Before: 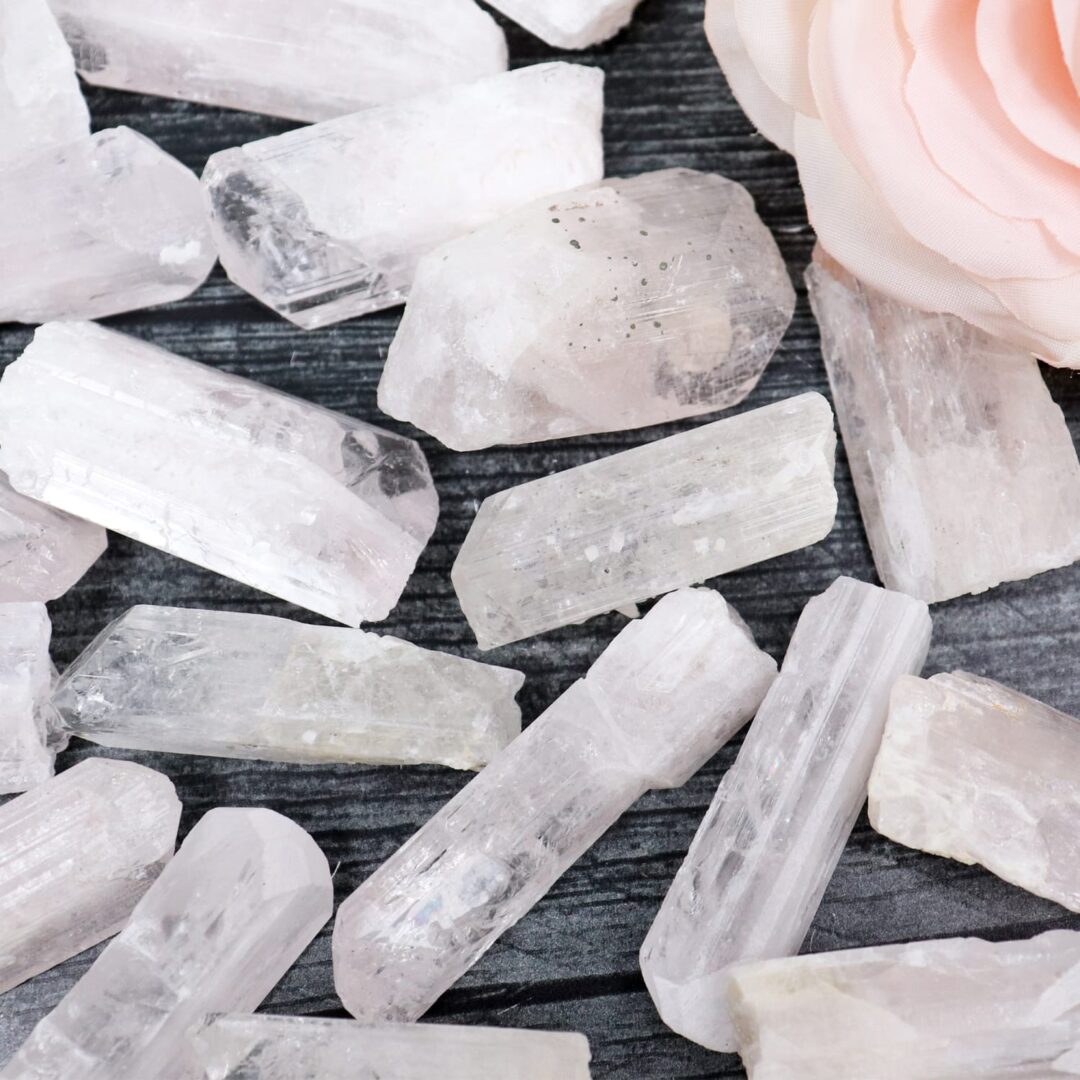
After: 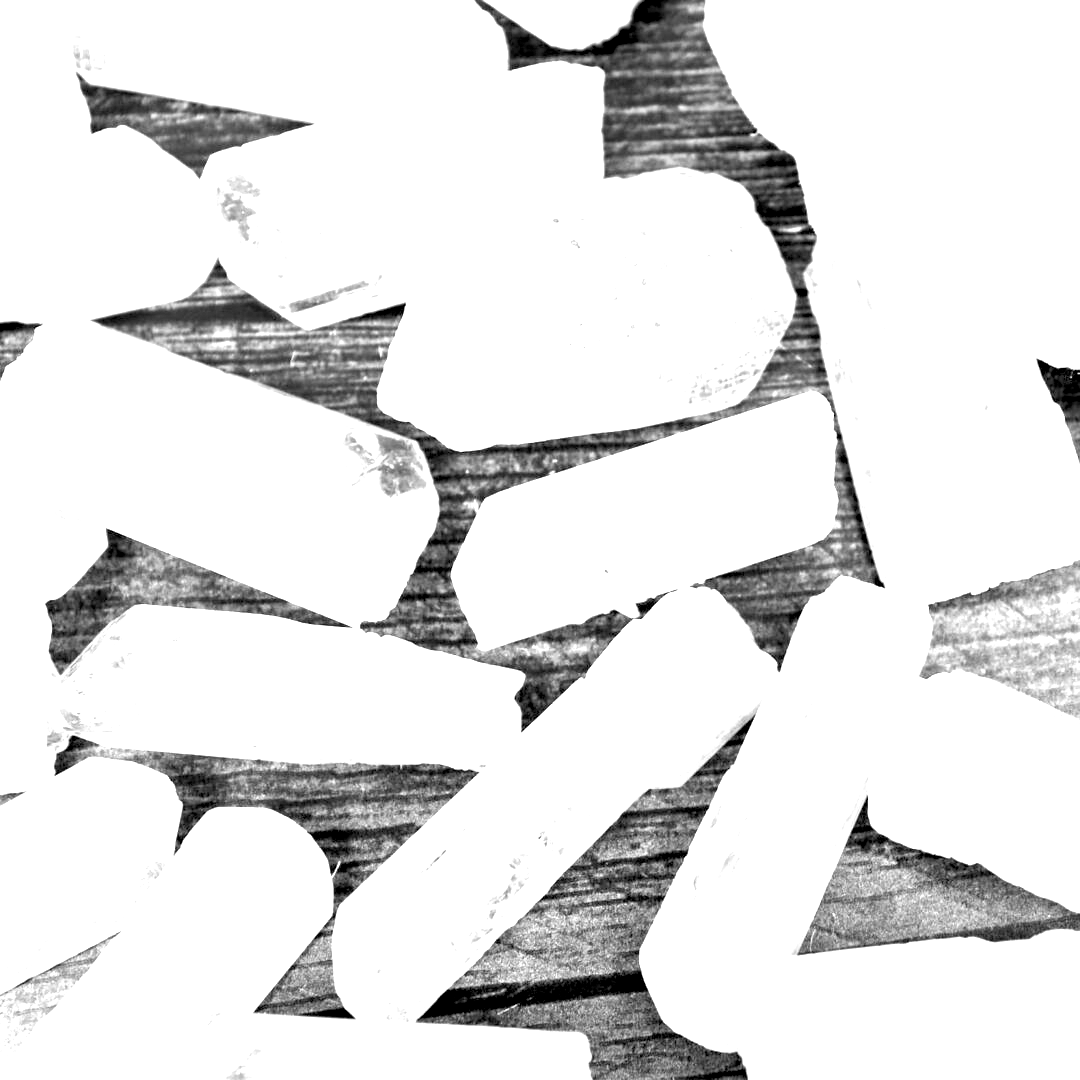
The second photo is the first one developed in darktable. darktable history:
white balance: red 0.984, blue 1.059
monochrome: a -6.99, b 35.61, size 1.4
exposure: black level correction 0.005, exposure 2.084 EV, compensate highlight preservation false
